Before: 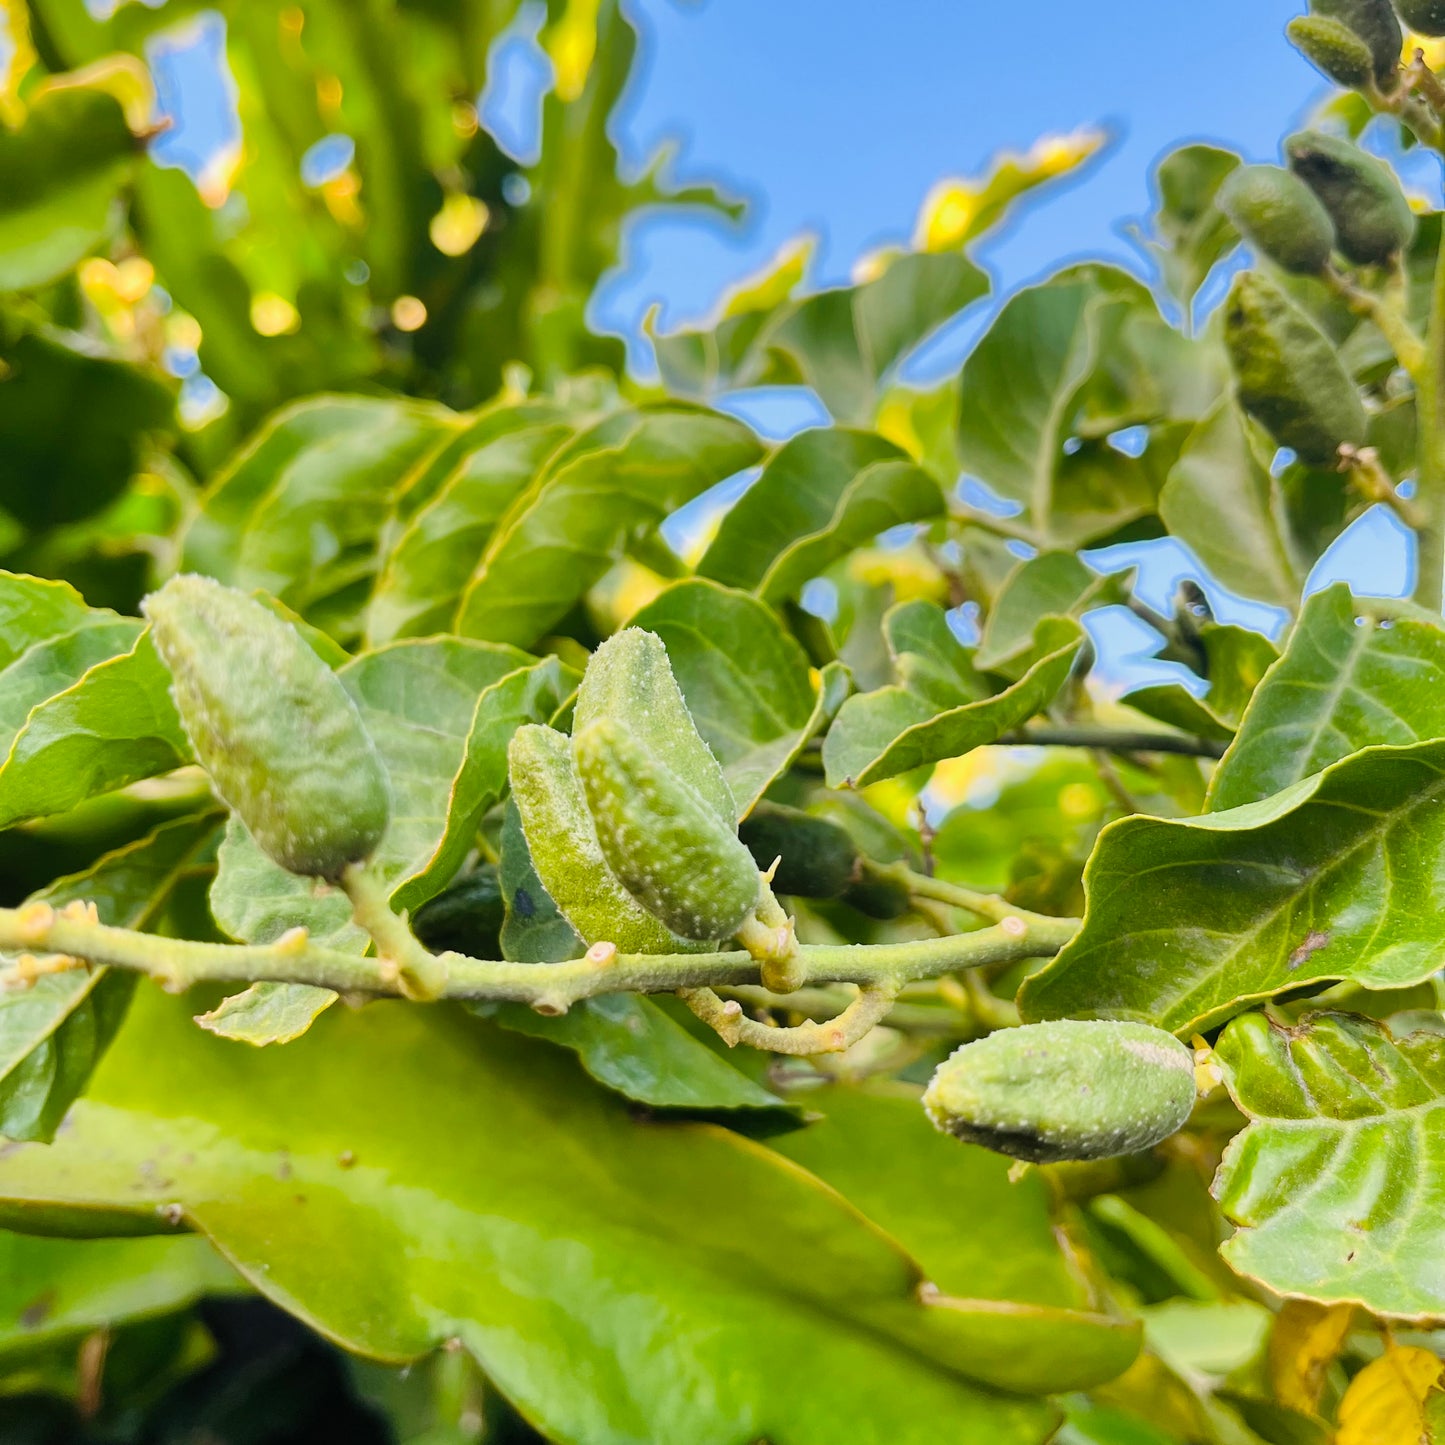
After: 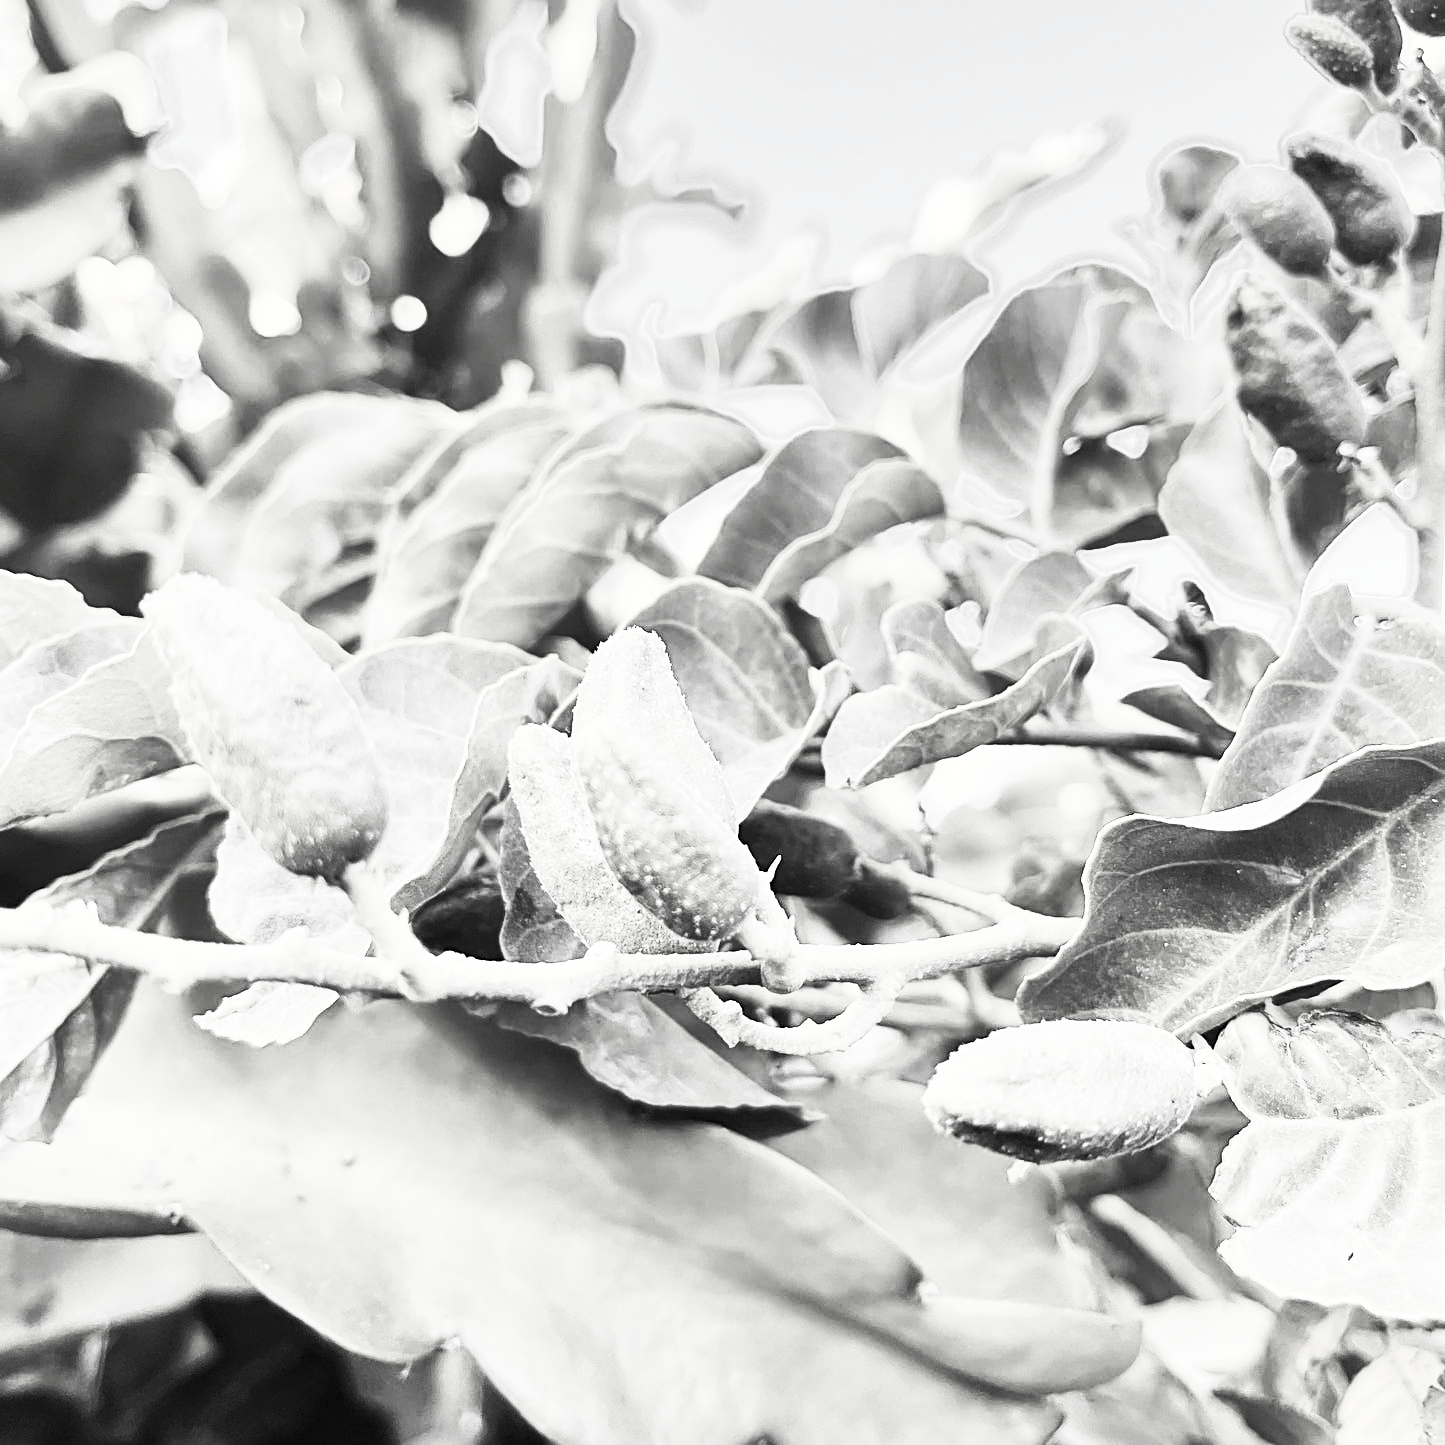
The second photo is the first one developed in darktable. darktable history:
sharpen: radius 2.792
contrast brightness saturation: contrast 0.542, brightness 0.453, saturation -0.989
exposure: black level correction 0.001, exposure 0.193 EV, compensate exposure bias true, compensate highlight preservation false
